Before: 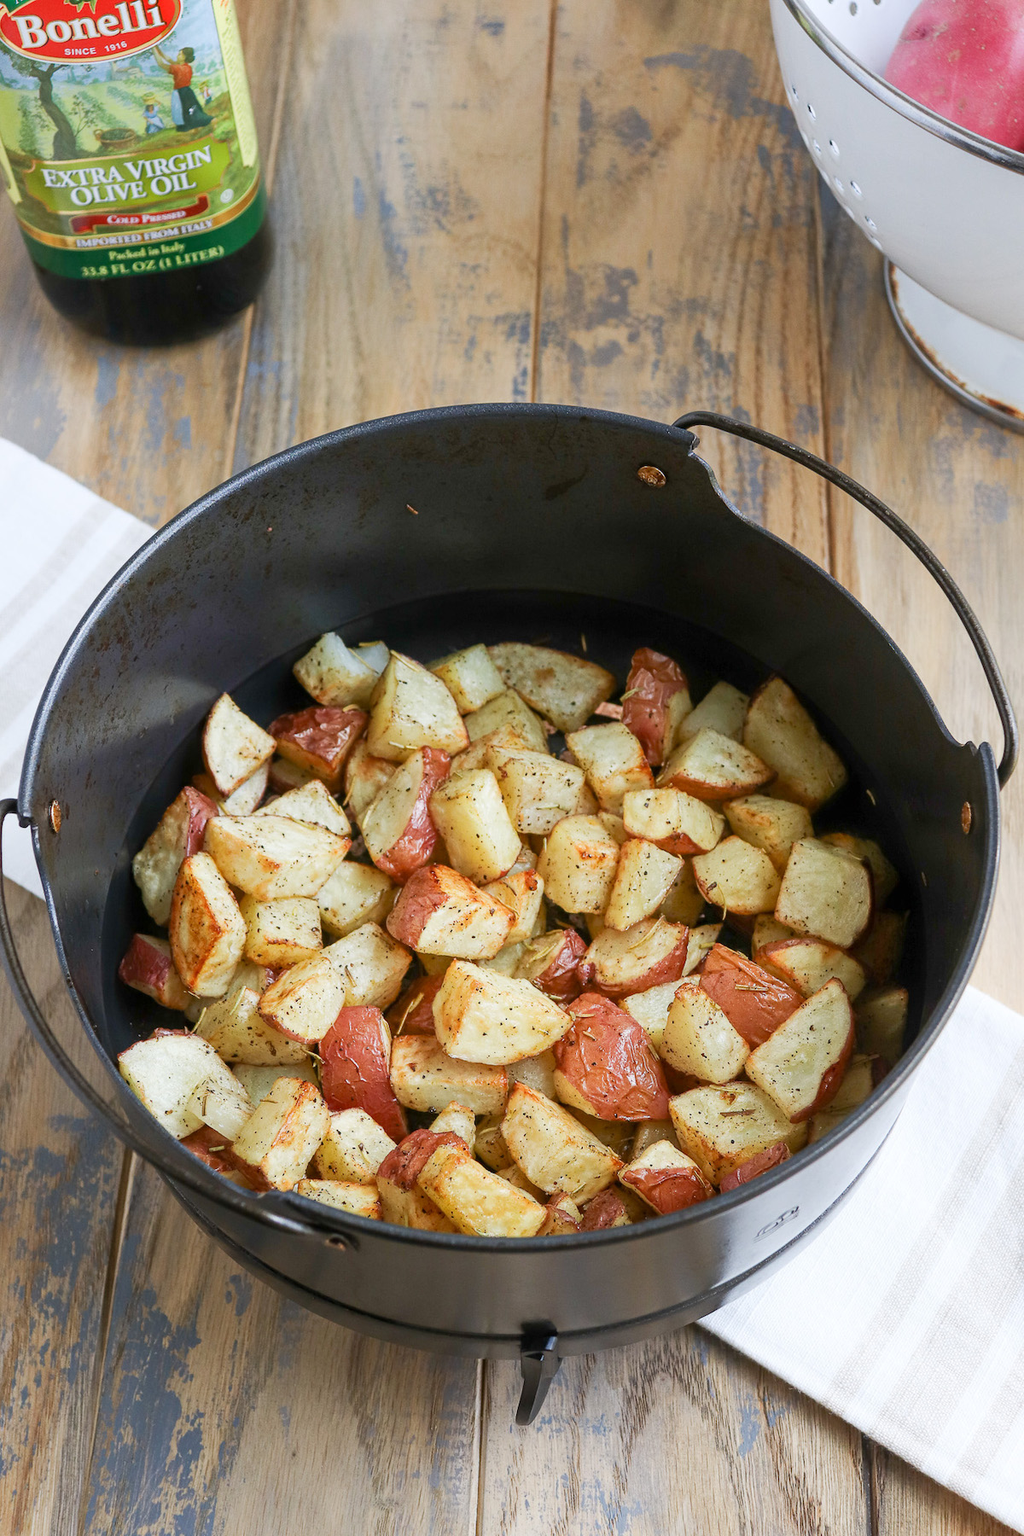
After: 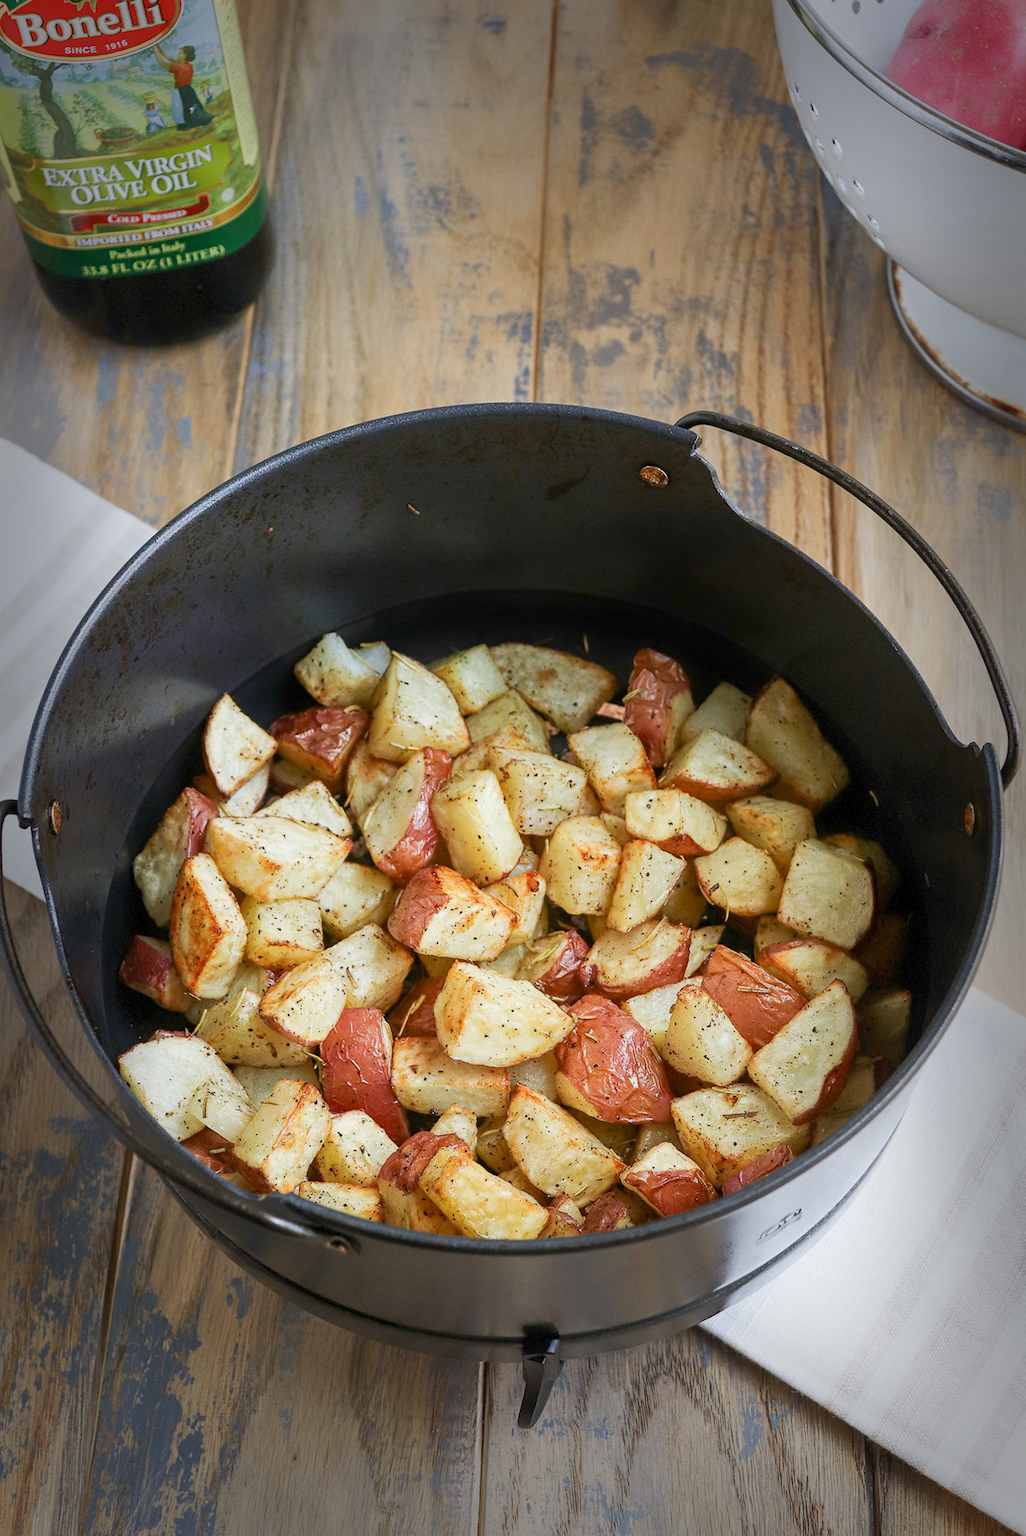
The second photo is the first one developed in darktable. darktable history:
vignetting: fall-off start 52.5%, brightness -0.641, saturation -0.004, automatic ratio true, width/height ratio 1.318, shape 0.229, dithering 8-bit output
exposure: compensate highlight preservation false
crop: top 0.154%, bottom 0.158%
